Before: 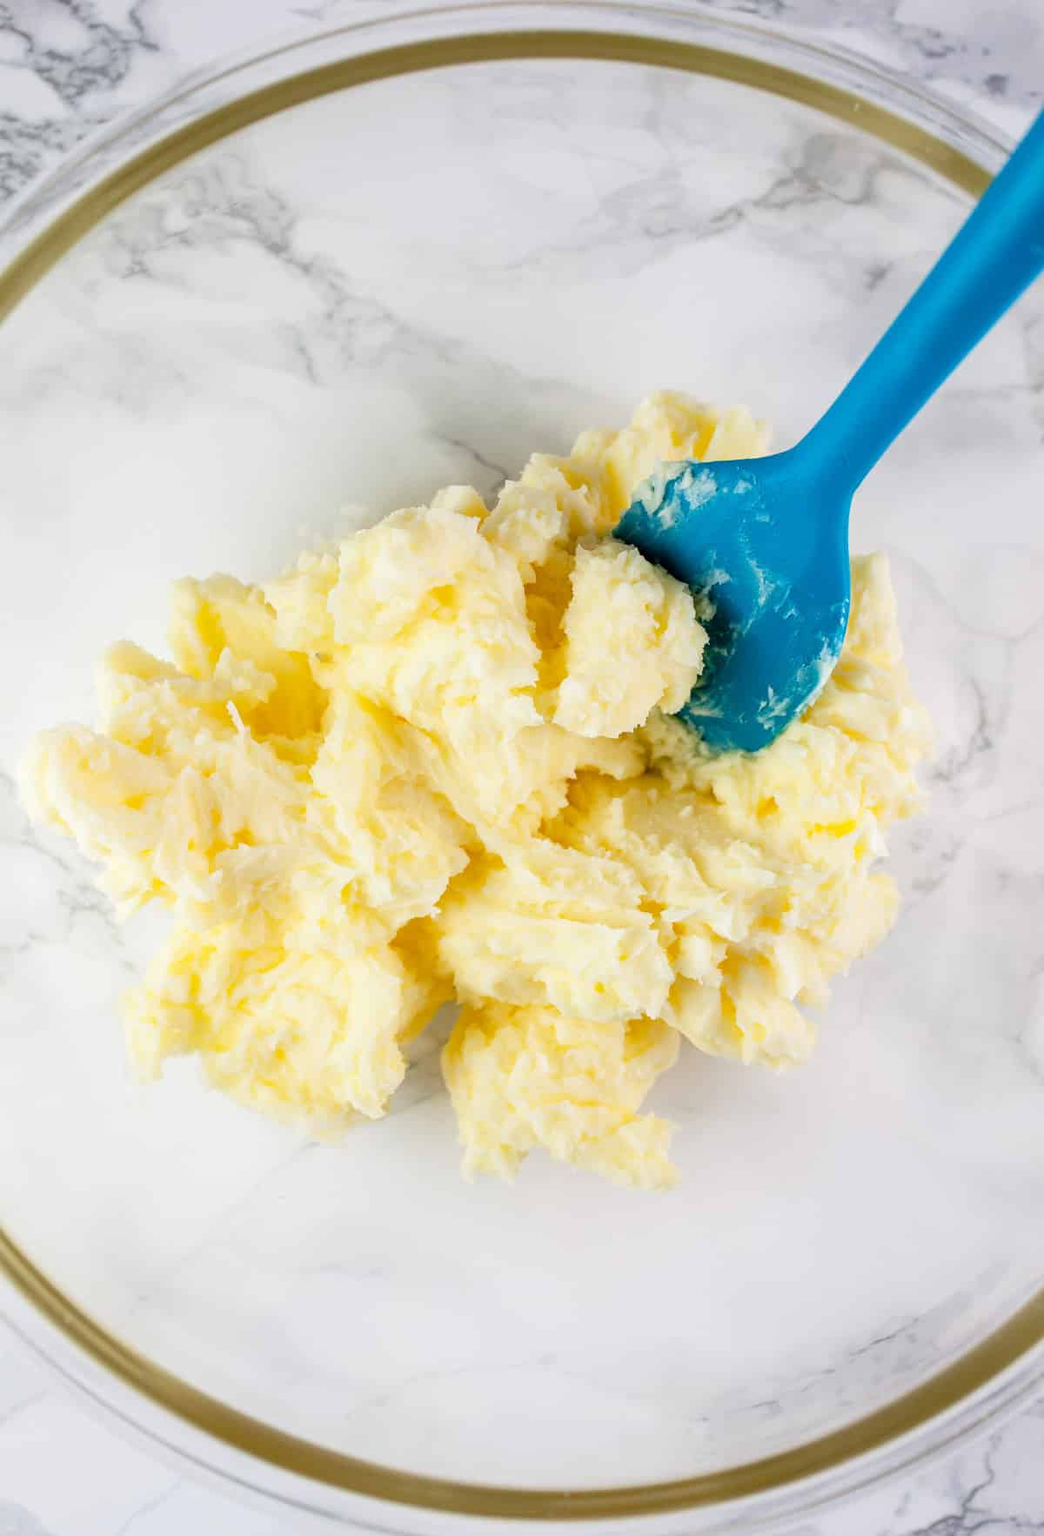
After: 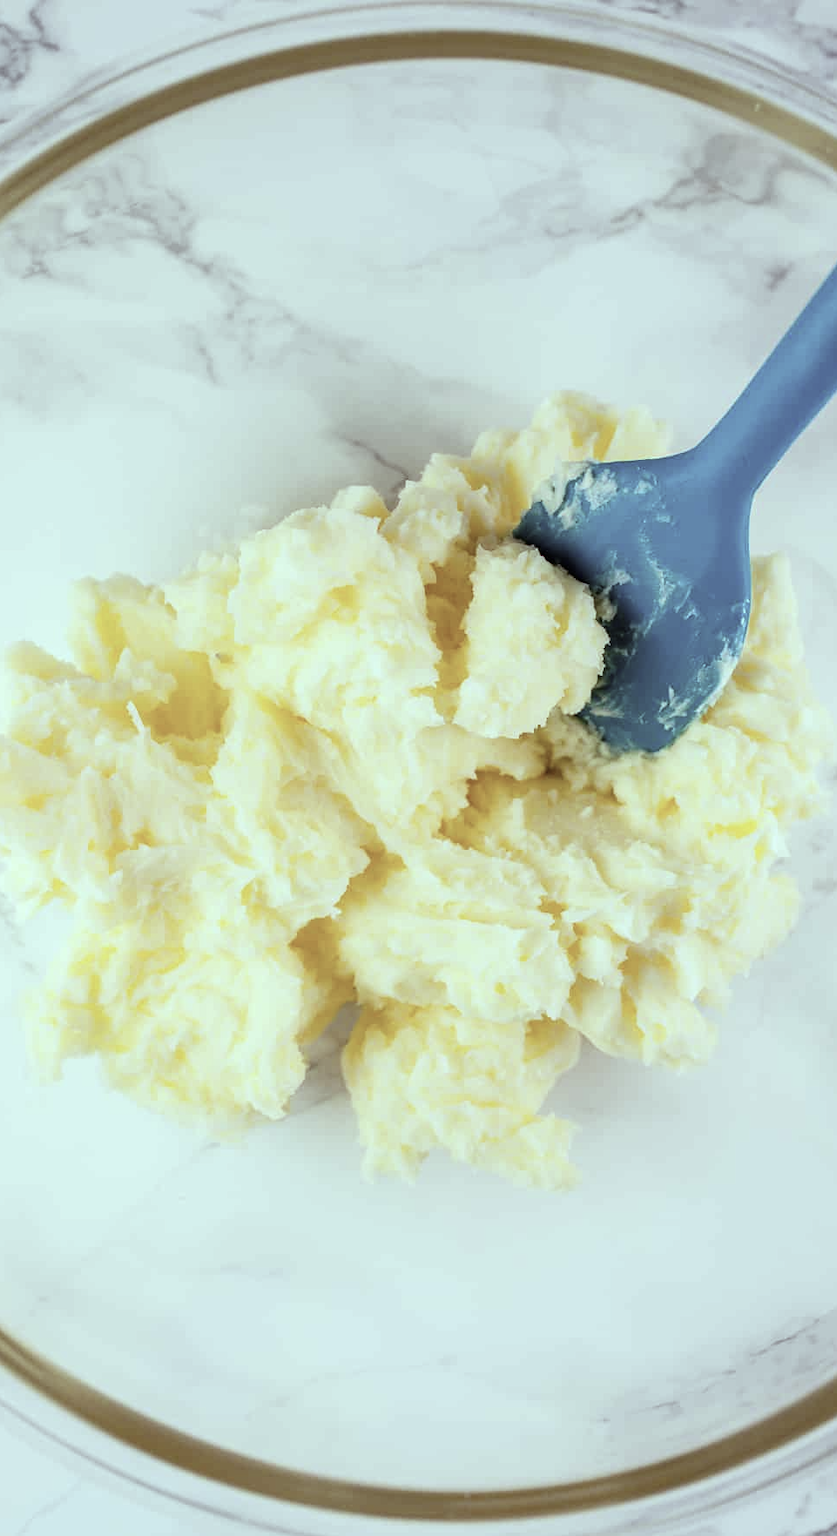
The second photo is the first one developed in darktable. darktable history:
exposure: exposure -0.293 EV, compensate highlight preservation false
contrast brightness saturation: contrast 0.1, saturation -0.36
rgb levels: mode RGB, independent channels, levels [[0, 0.474, 1], [0, 0.5, 1], [0, 0.5, 1]]
color balance: mode lift, gamma, gain (sRGB), lift [0.997, 0.979, 1.021, 1.011], gamma [1, 1.084, 0.916, 0.998], gain [1, 0.87, 1.13, 1.101], contrast 4.55%, contrast fulcrum 38.24%, output saturation 104.09%
crop and rotate: left 9.597%, right 10.195%
